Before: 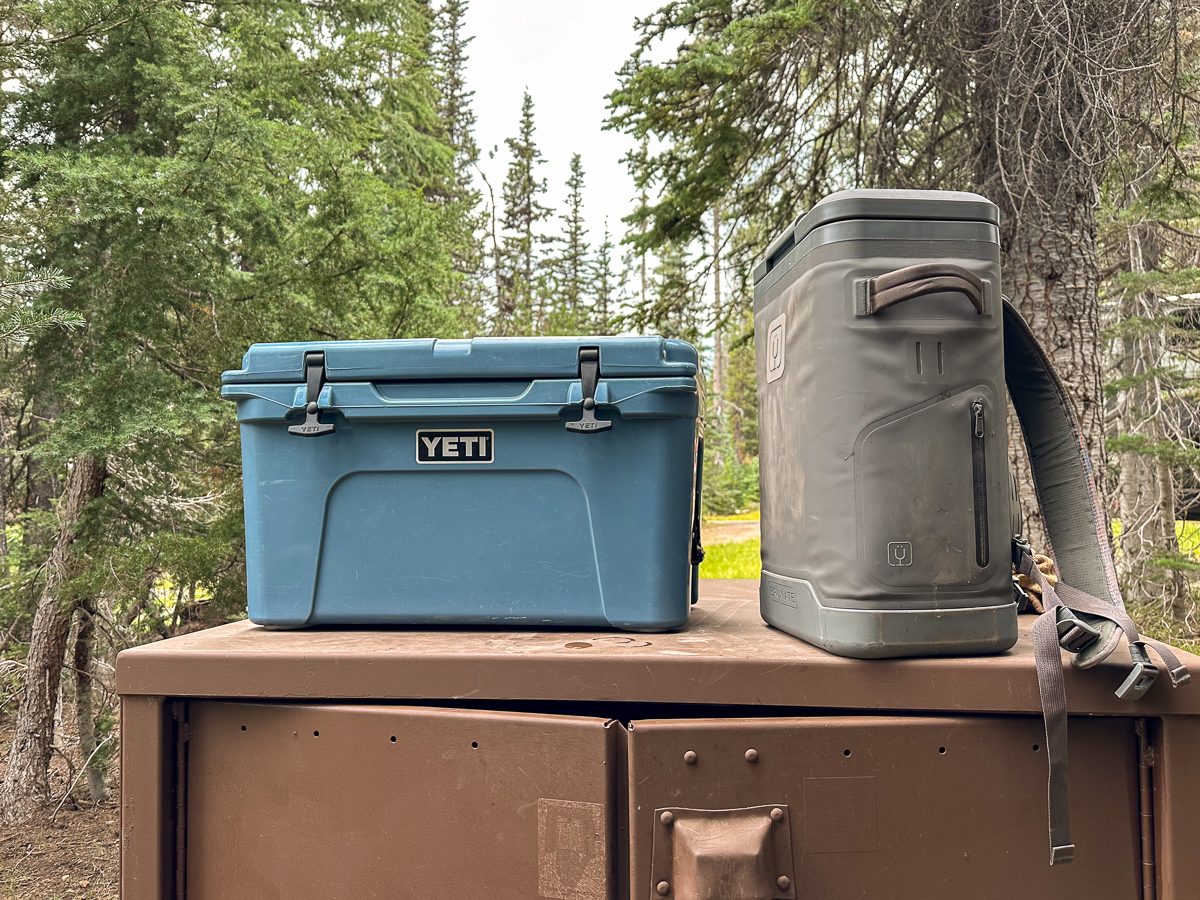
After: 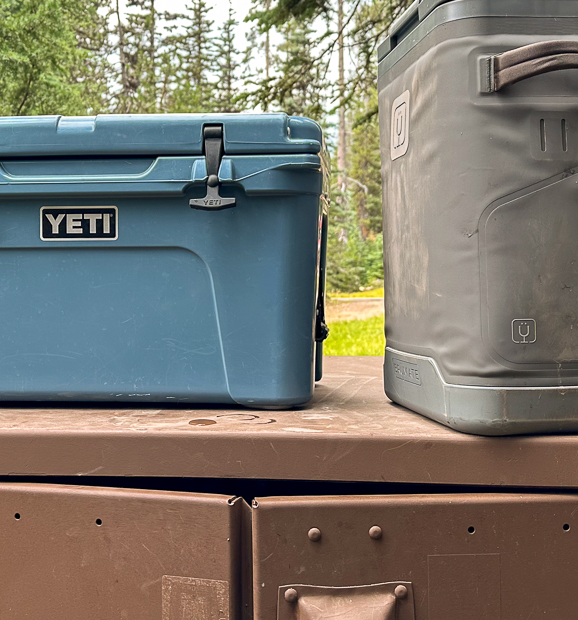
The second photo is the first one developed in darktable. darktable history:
crop: left 31.411%, top 24.828%, right 20.358%, bottom 6.277%
